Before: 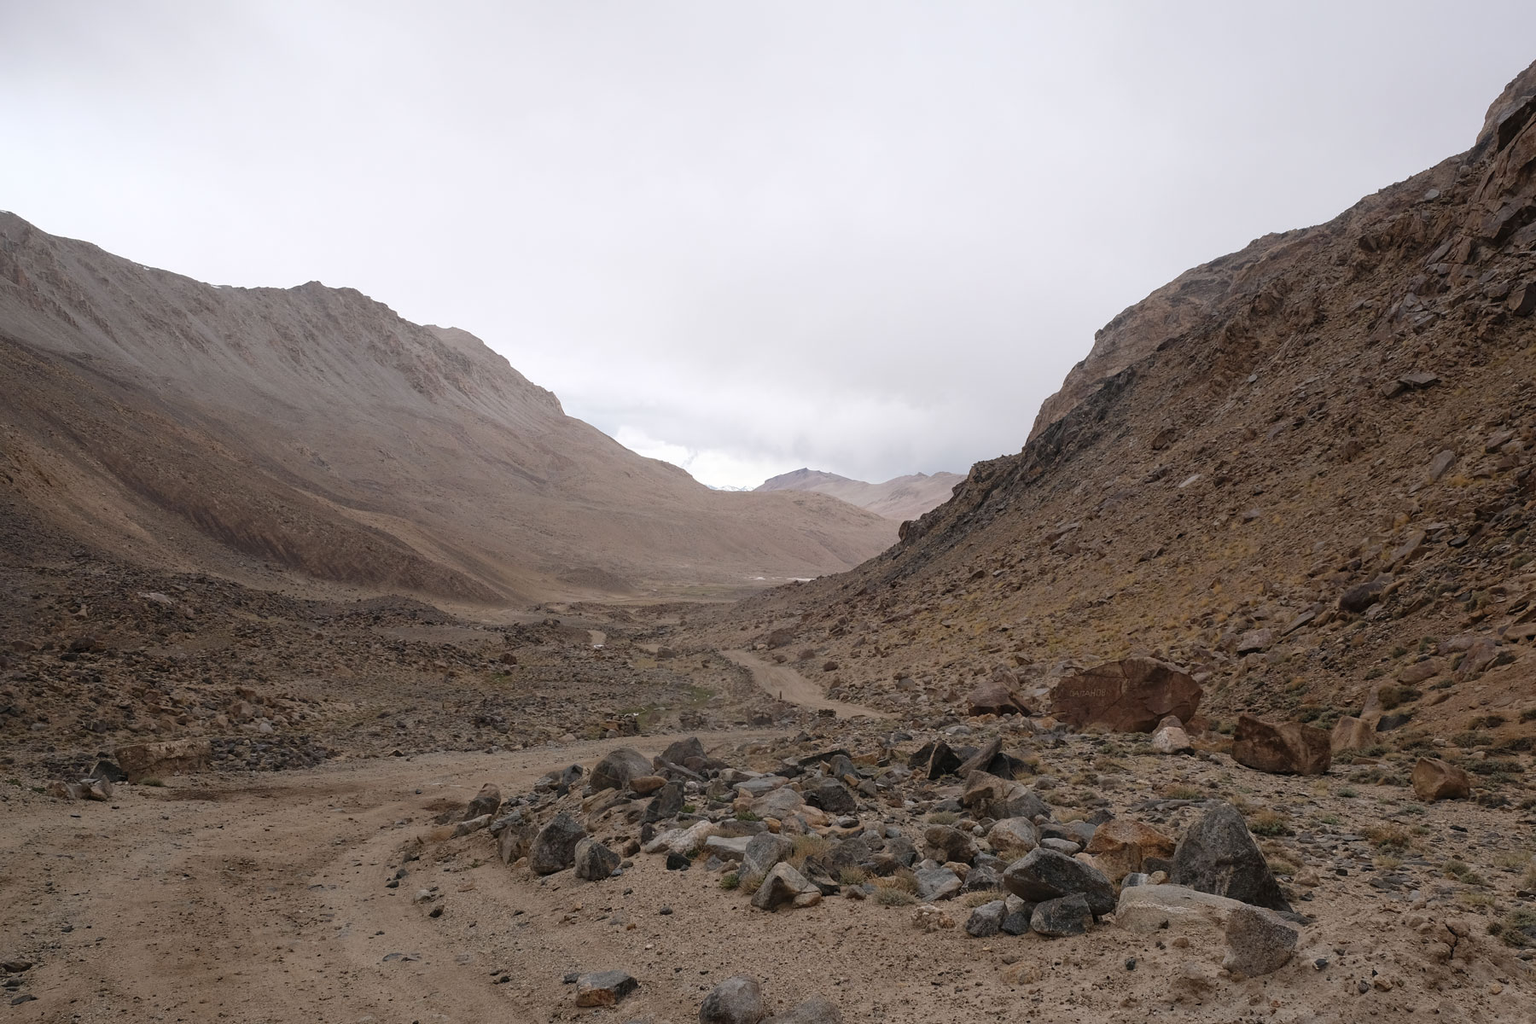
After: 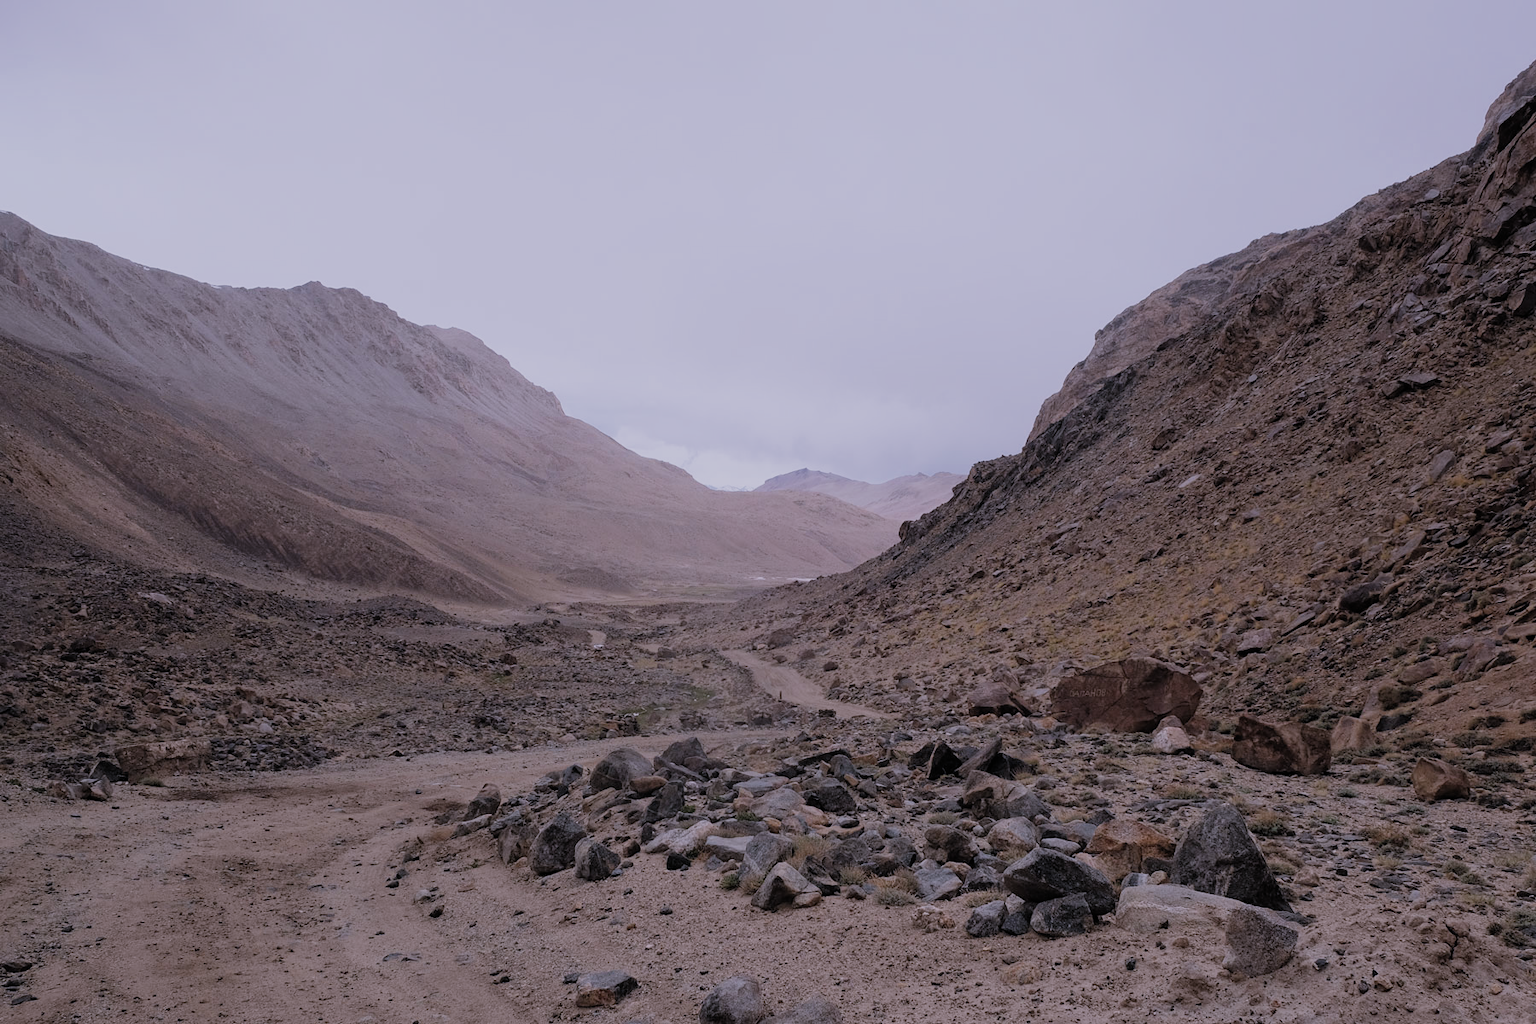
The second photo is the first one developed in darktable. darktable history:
filmic rgb: black relative exposure -7.47 EV, white relative exposure 4.84 EV, hardness 3.4, add noise in highlights 0, preserve chrominance max RGB, color science v3 (2019), use custom middle-gray values true, contrast in highlights soft
exposure: compensate exposure bias true, compensate highlight preservation false
color calibration: illuminant custom, x 0.367, y 0.392, temperature 4436.95 K
